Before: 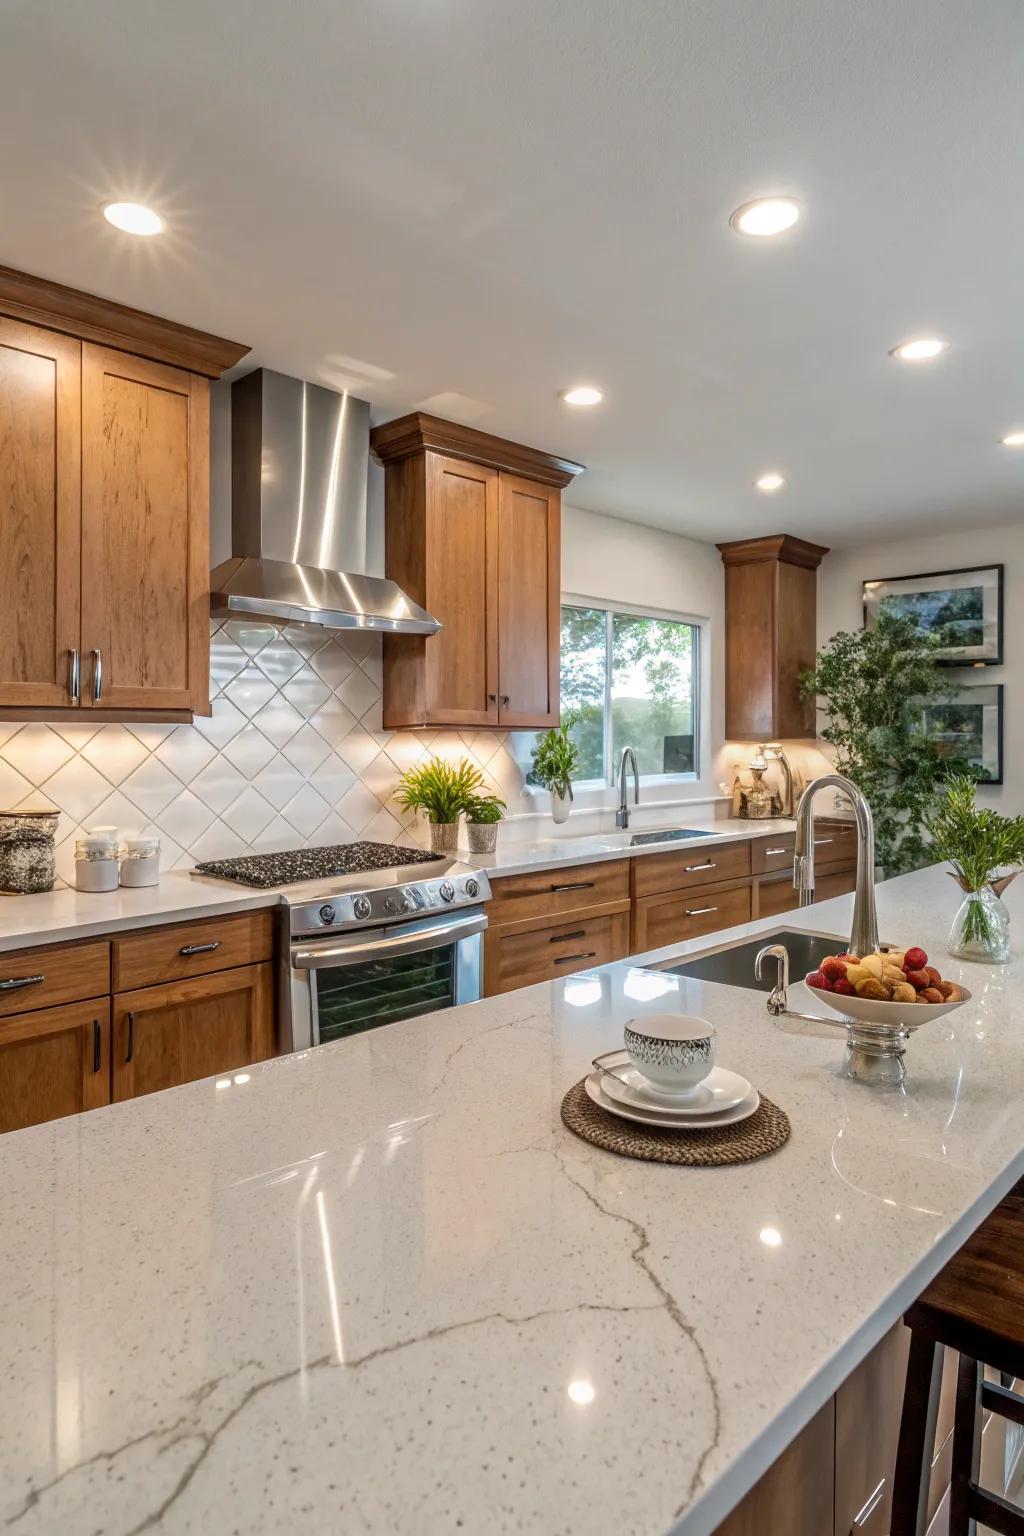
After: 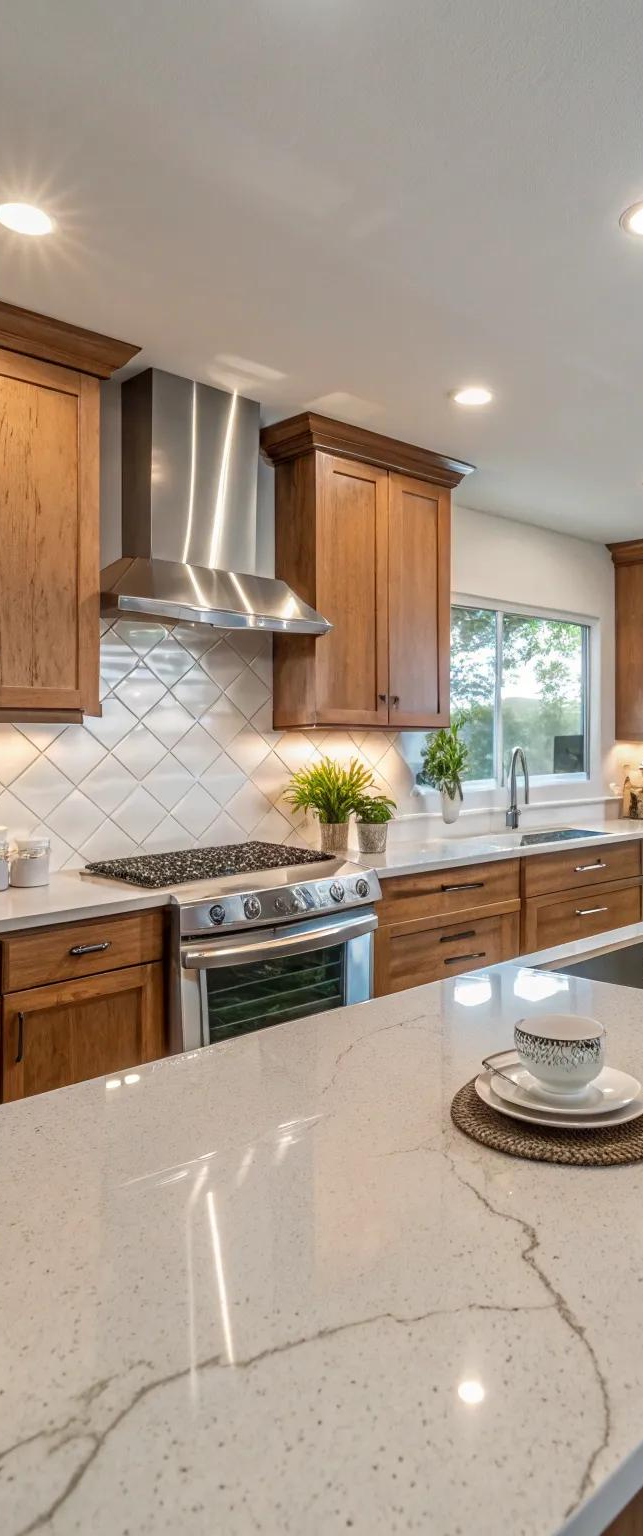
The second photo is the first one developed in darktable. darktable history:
crop: left 10.786%, right 26.394%
